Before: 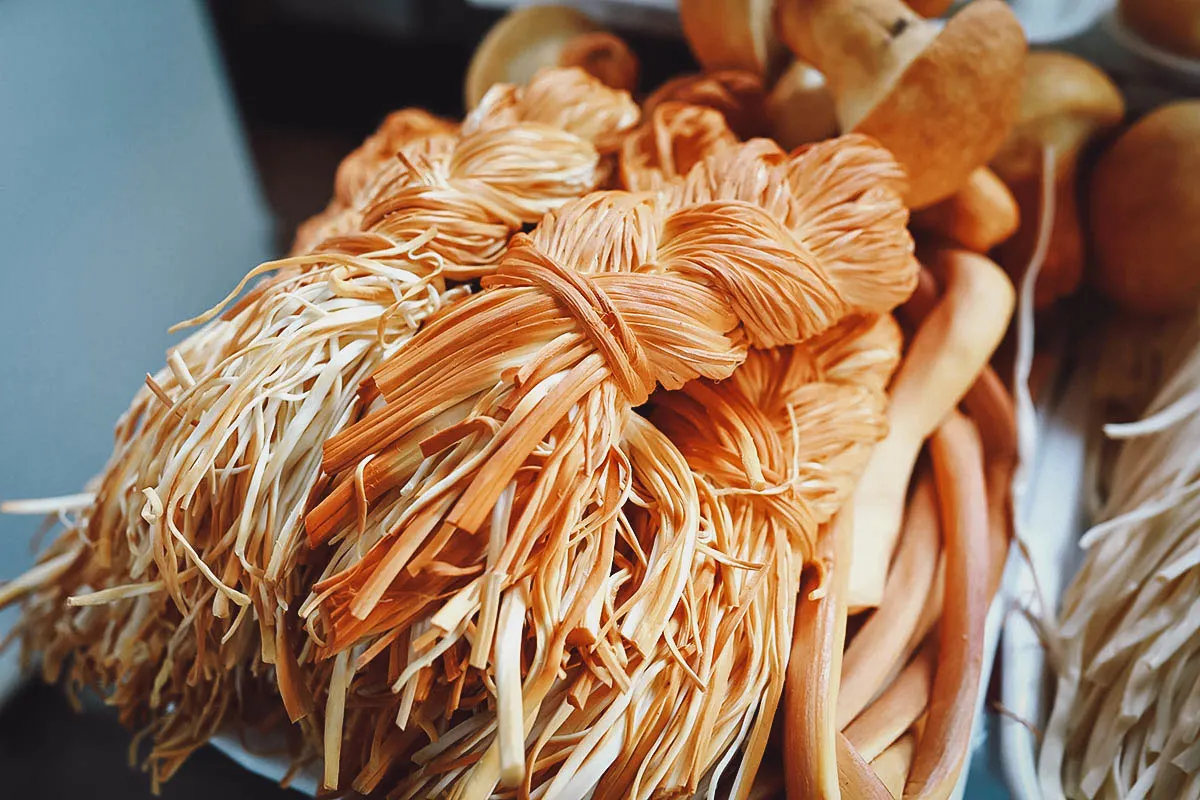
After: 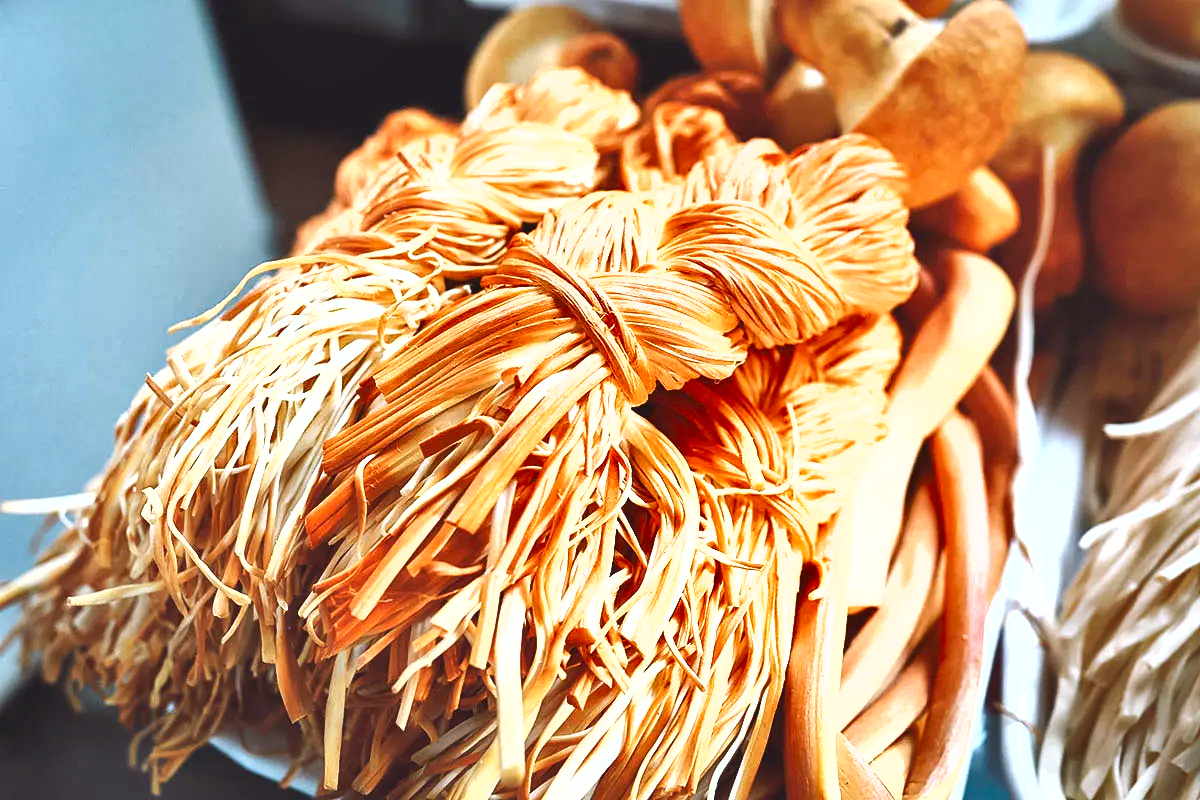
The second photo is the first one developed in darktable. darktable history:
exposure: exposure 1.061 EV, compensate highlight preservation false
shadows and highlights: low approximation 0.01, soften with gaussian
